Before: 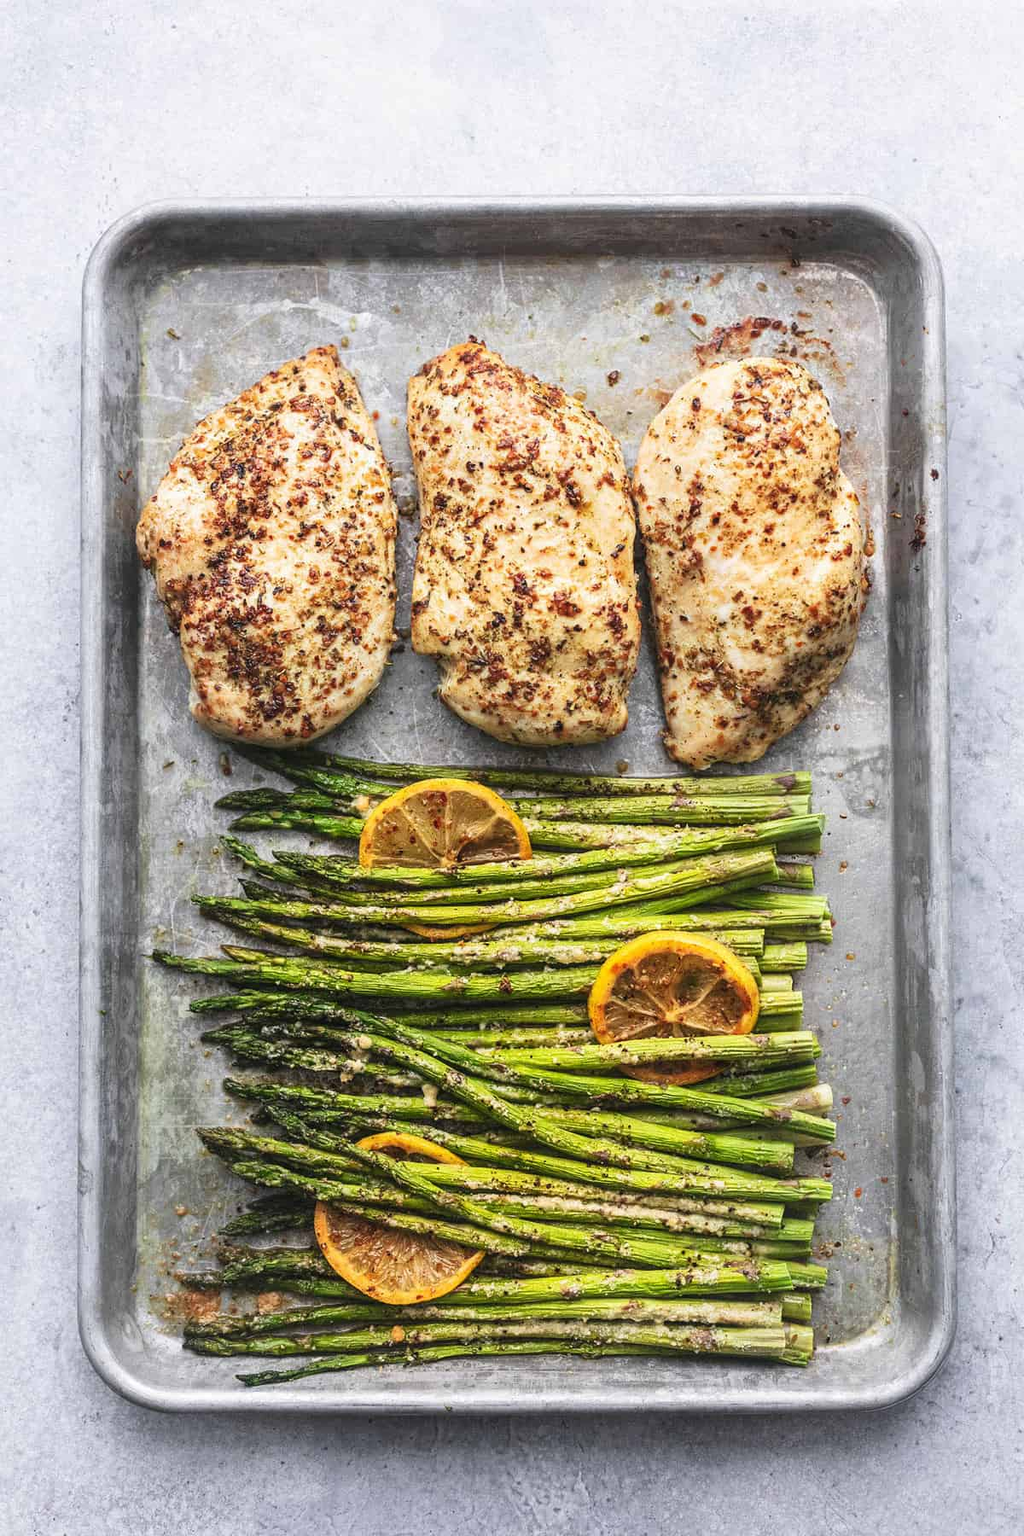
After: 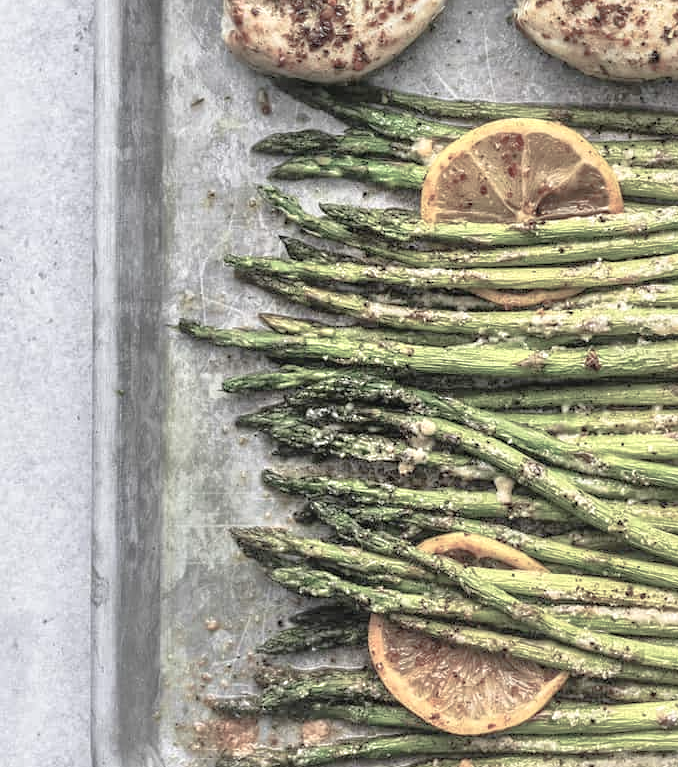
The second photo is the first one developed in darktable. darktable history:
color balance rgb: perceptual saturation grading › global saturation -28.641%, perceptual saturation grading › highlights -20.734%, perceptual saturation grading › mid-tones -23.563%, perceptual saturation grading › shadows -23.234%
tone equalizer: -7 EV 0.15 EV, -6 EV 0.622 EV, -5 EV 1.12 EV, -4 EV 1.36 EV, -3 EV 1.14 EV, -2 EV 0.6 EV, -1 EV 0.157 EV, luminance estimator HSV value / RGB max
sharpen: radius 5.302, amount 0.317, threshold 26.205
crop: top 44.149%, right 43.457%, bottom 13.215%
